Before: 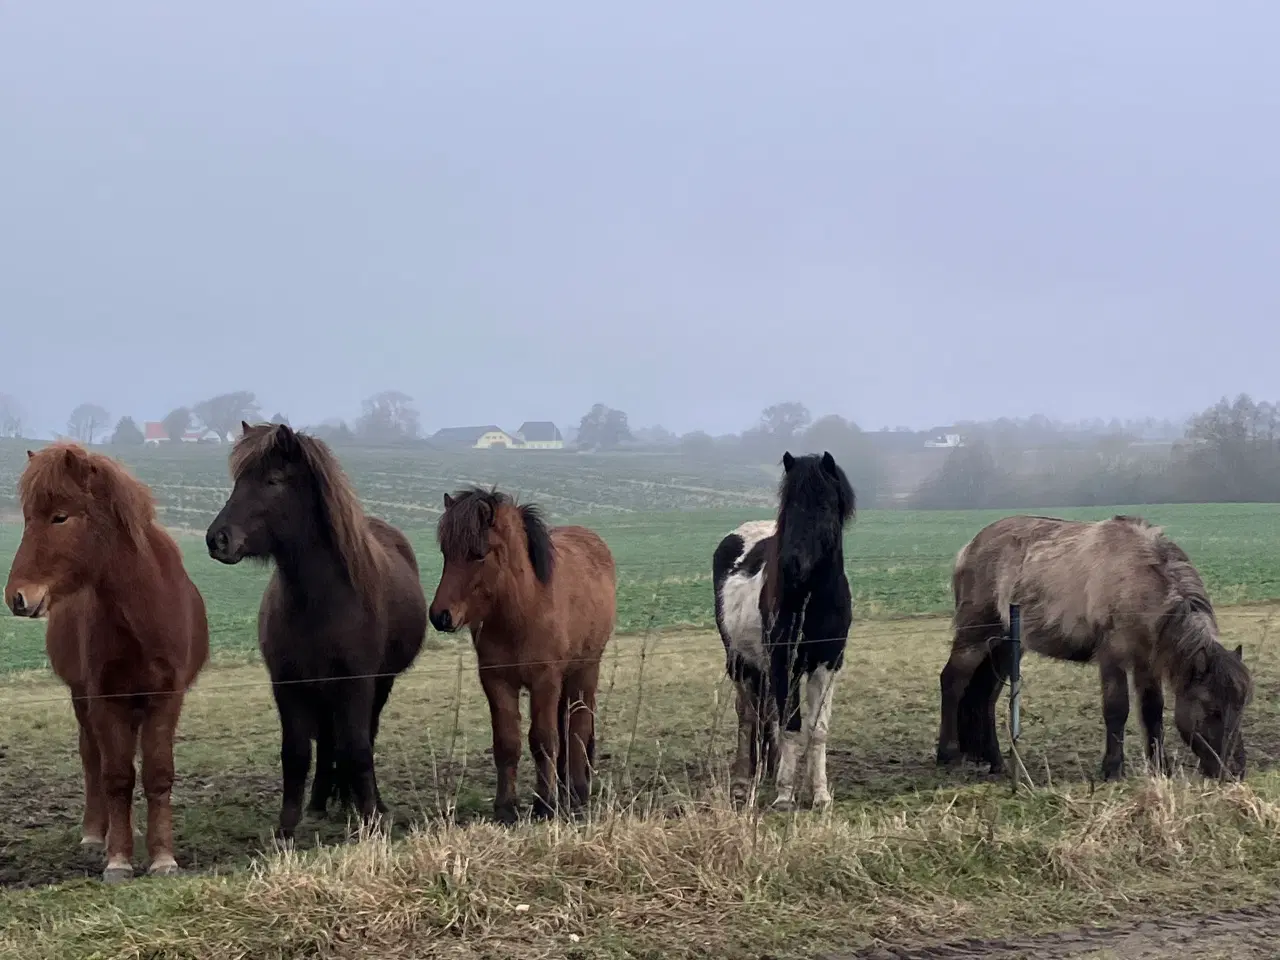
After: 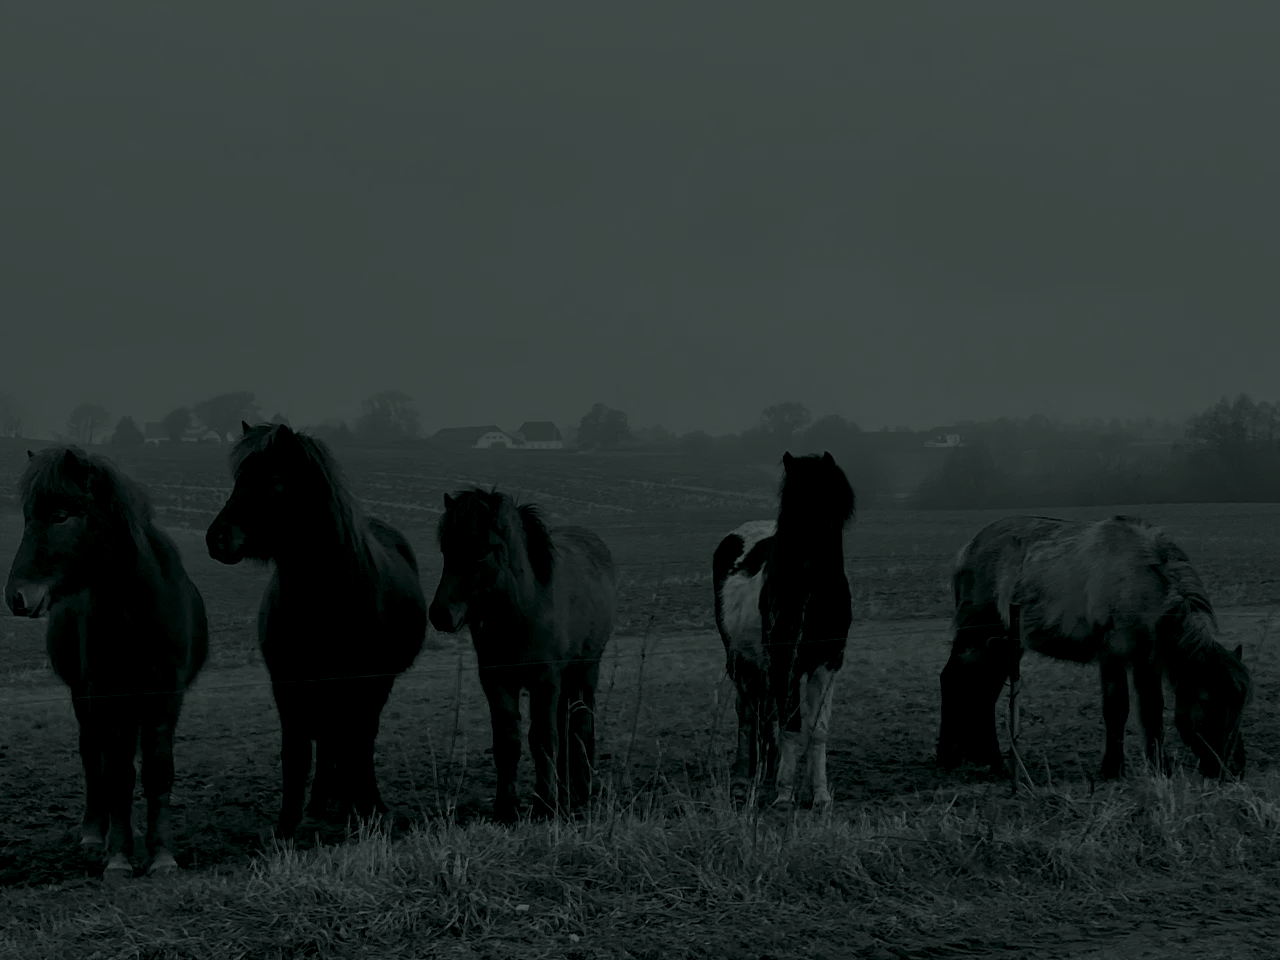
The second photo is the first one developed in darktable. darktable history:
white balance: red 1.127, blue 0.943
colorize: hue 90°, saturation 19%, lightness 1.59%, version 1
